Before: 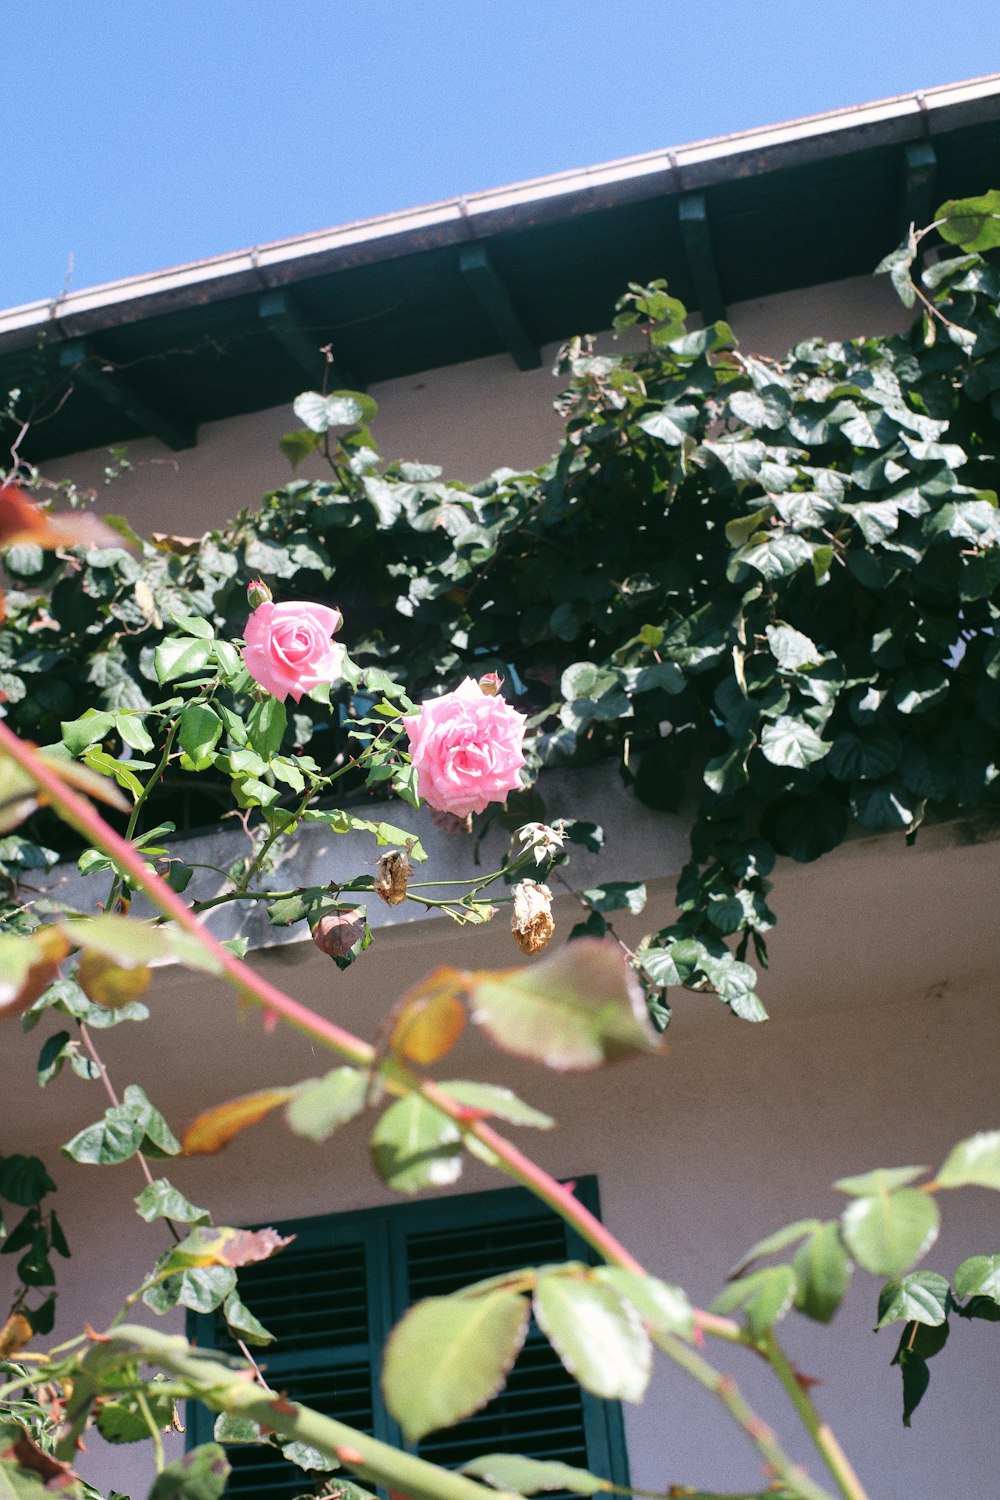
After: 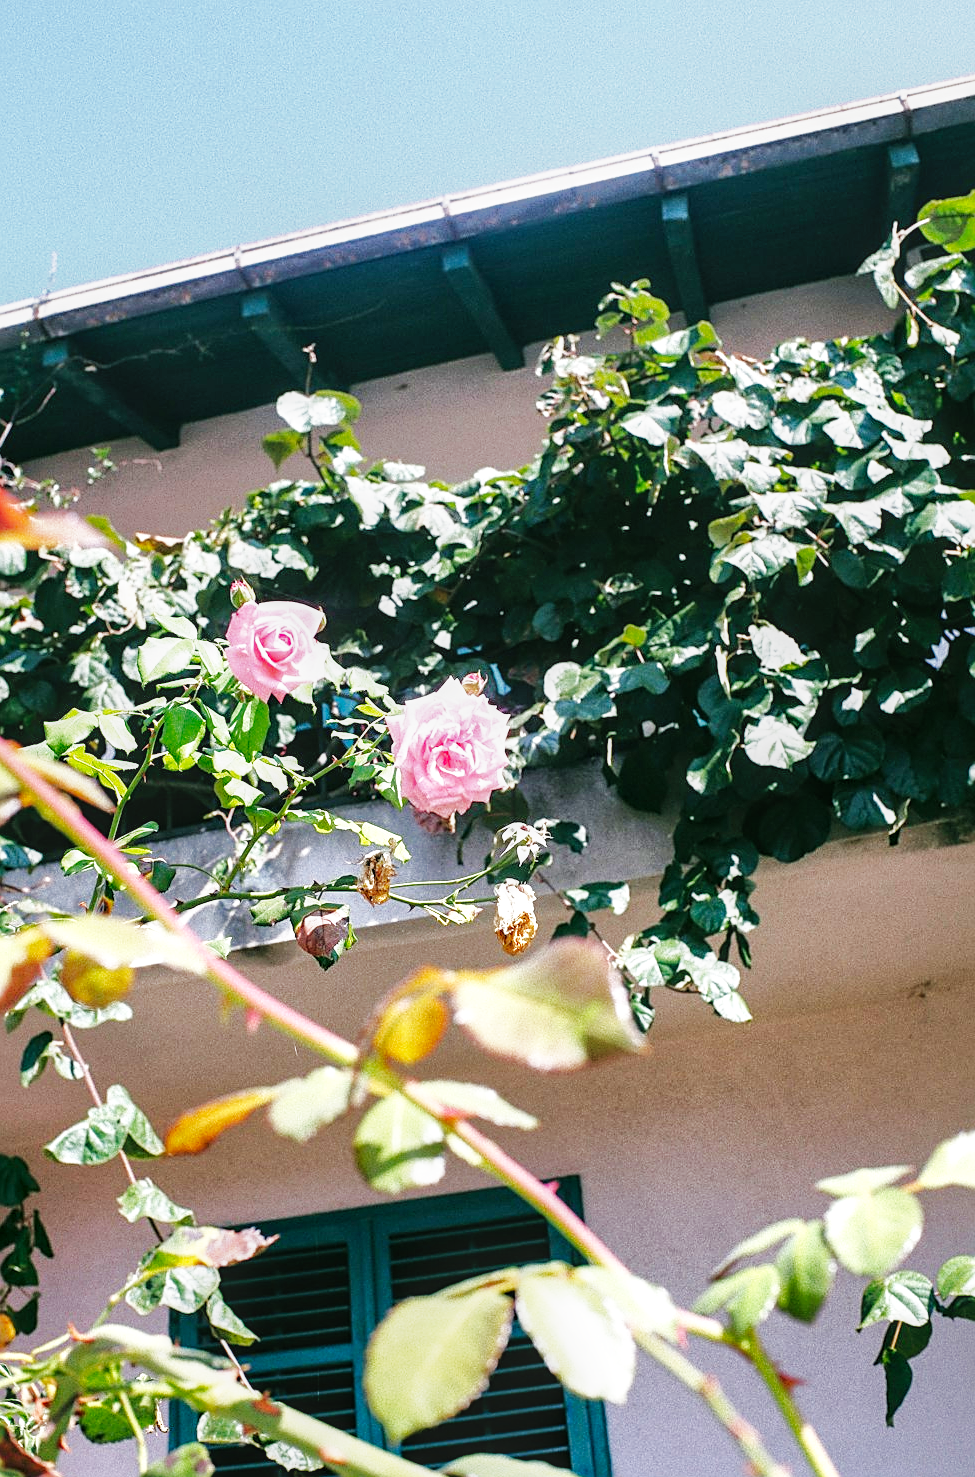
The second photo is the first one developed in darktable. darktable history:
local contrast: on, module defaults
crop and rotate: left 1.709%, right 0.705%, bottom 1.526%
sharpen: on, module defaults
shadows and highlights: shadows 39.22, highlights -60.07
base curve: curves: ch0 [(0, 0) (0.007, 0.004) (0.027, 0.03) (0.046, 0.07) (0.207, 0.54) (0.442, 0.872) (0.673, 0.972) (1, 1)], preserve colors none
